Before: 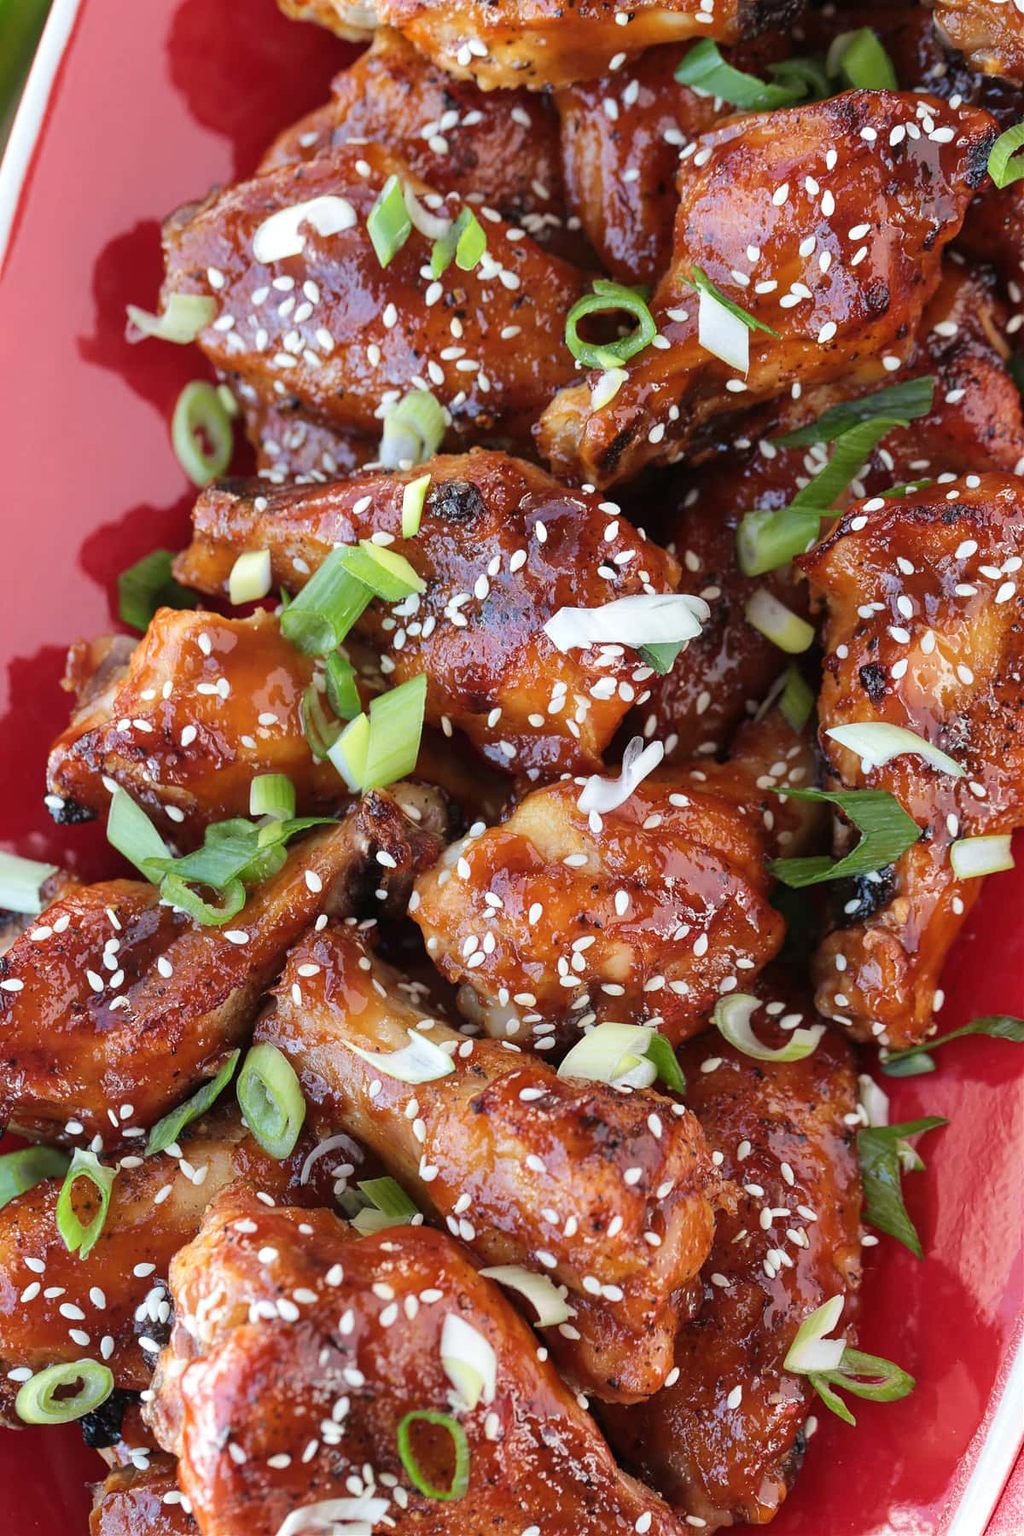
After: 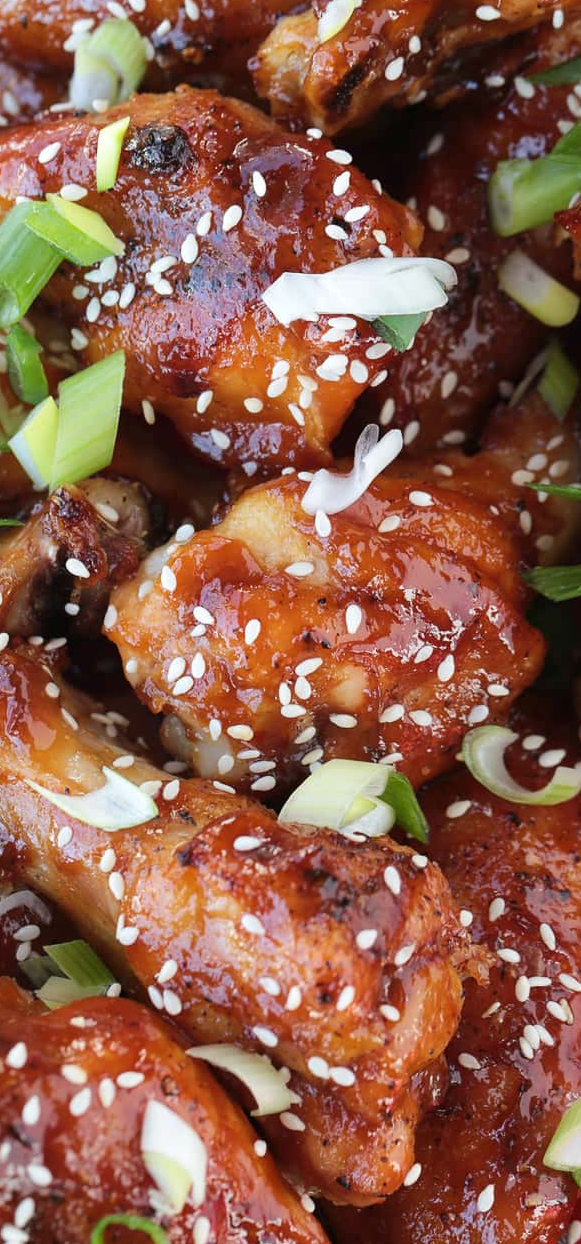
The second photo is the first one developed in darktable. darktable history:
crop: left 31.329%, top 24.433%, right 20.243%, bottom 6.428%
